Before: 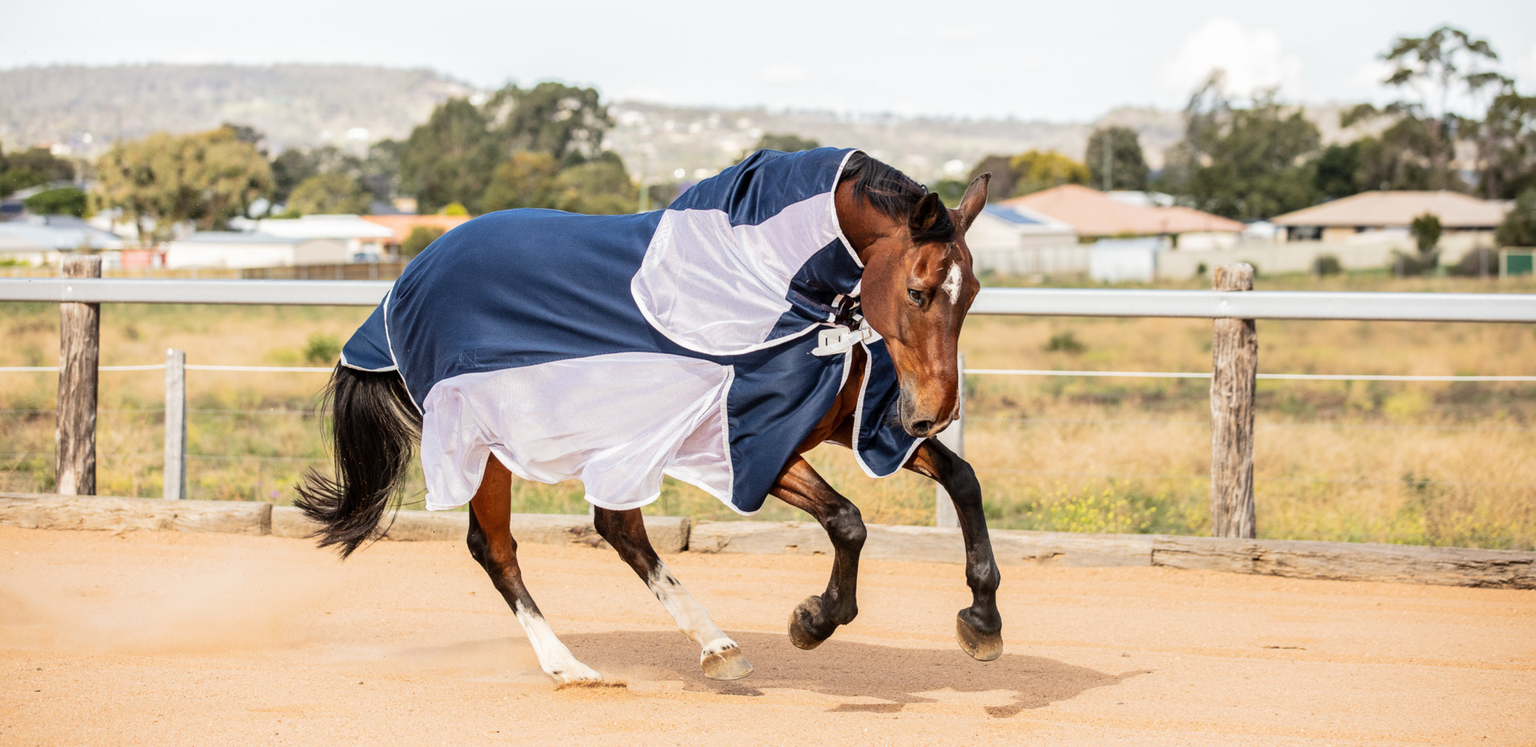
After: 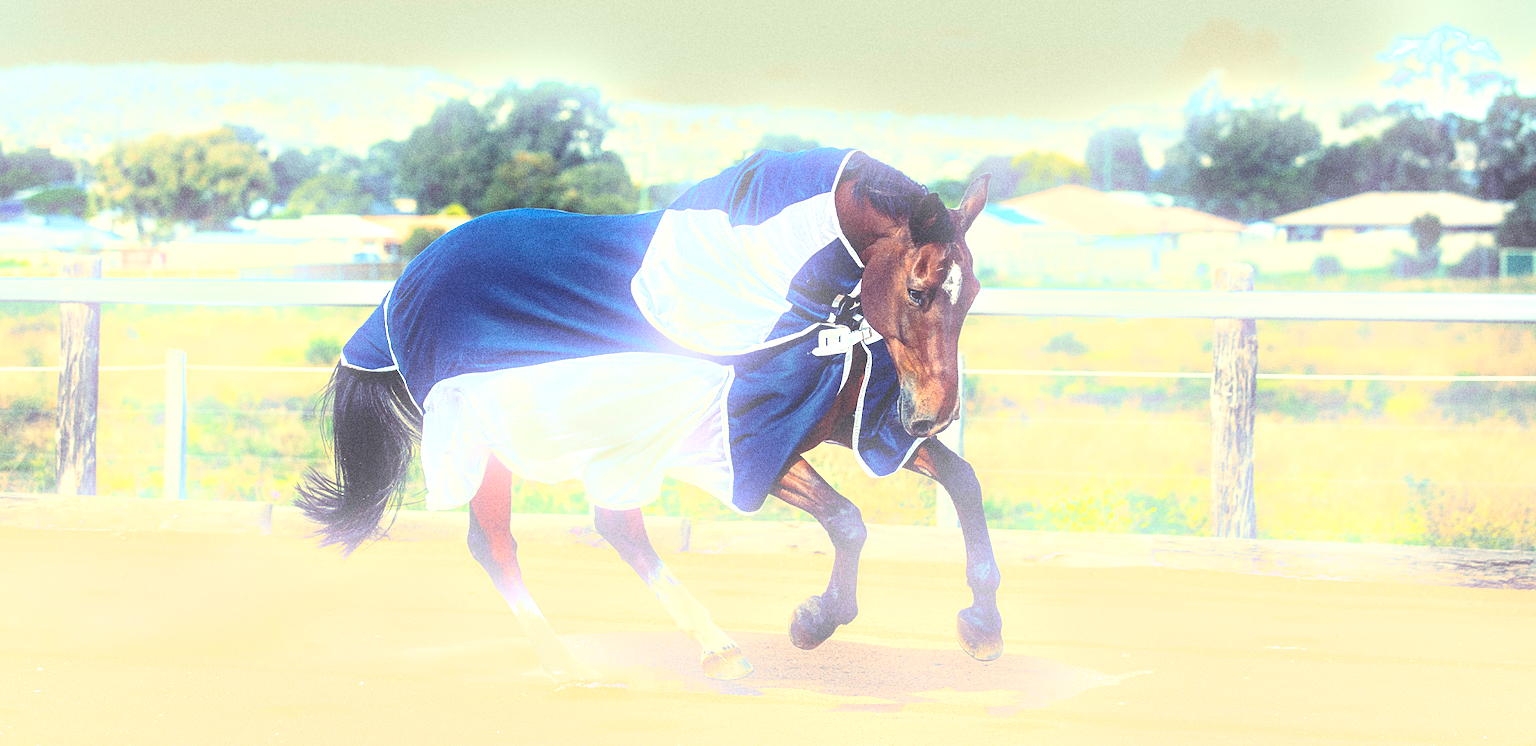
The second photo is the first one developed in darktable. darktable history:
sharpen: on, module defaults
exposure: exposure 0.636 EV, compensate highlight preservation false
bloom: size 16%, threshold 98%, strength 20%
grain: coarseness 10.62 ISO, strength 55.56%
rgb curve: curves: ch0 [(0, 0.186) (0.314, 0.284) (0.576, 0.466) (0.805, 0.691) (0.936, 0.886)]; ch1 [(0, 0.186) (0.314, 0.284) (0.581, 0.534) (0.771, 0.746) (0.936, 0.958)]; ch2 [(0, 0.216) (0.275, 0.39) (1, 1)], mode RGB, independent channels, compensate middle gray true, preserve colors none
